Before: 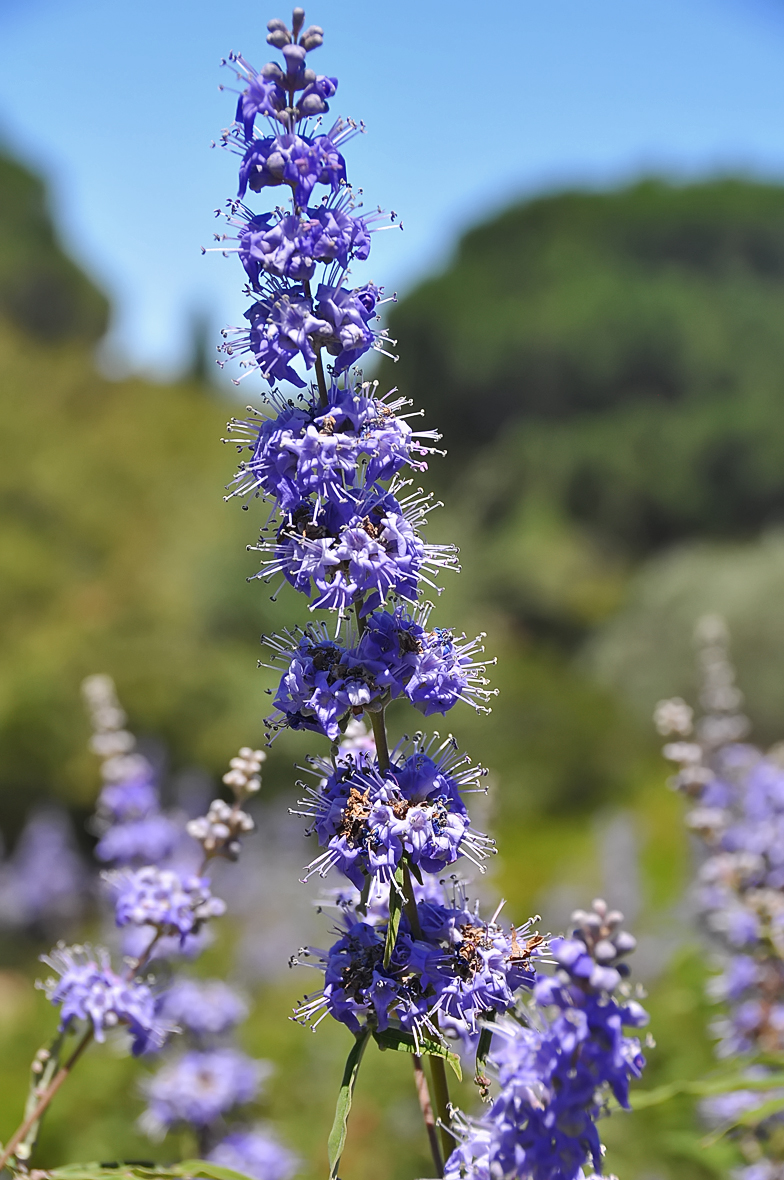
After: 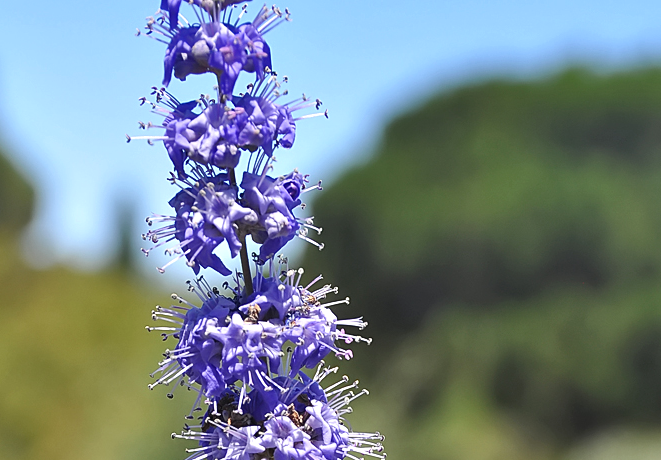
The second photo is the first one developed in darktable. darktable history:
exposure: exposure 0.202 EV, compensate exposure bias true, compensate highlight preservation false
crop and rotate: left 9.626%, top 9.577%, right 5.942%, bottom 51.434%
